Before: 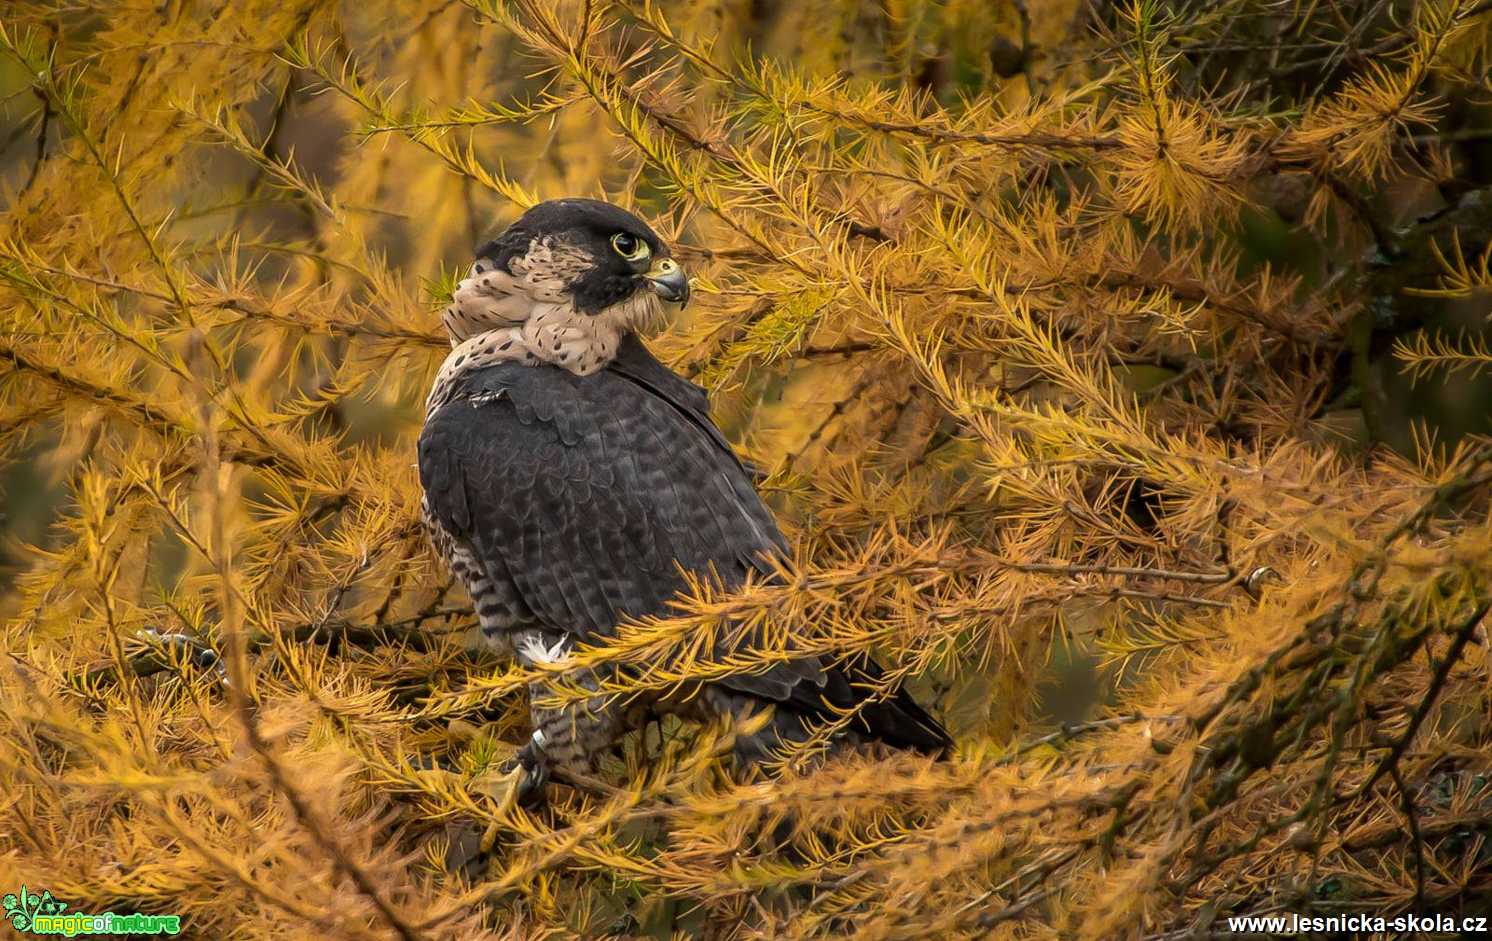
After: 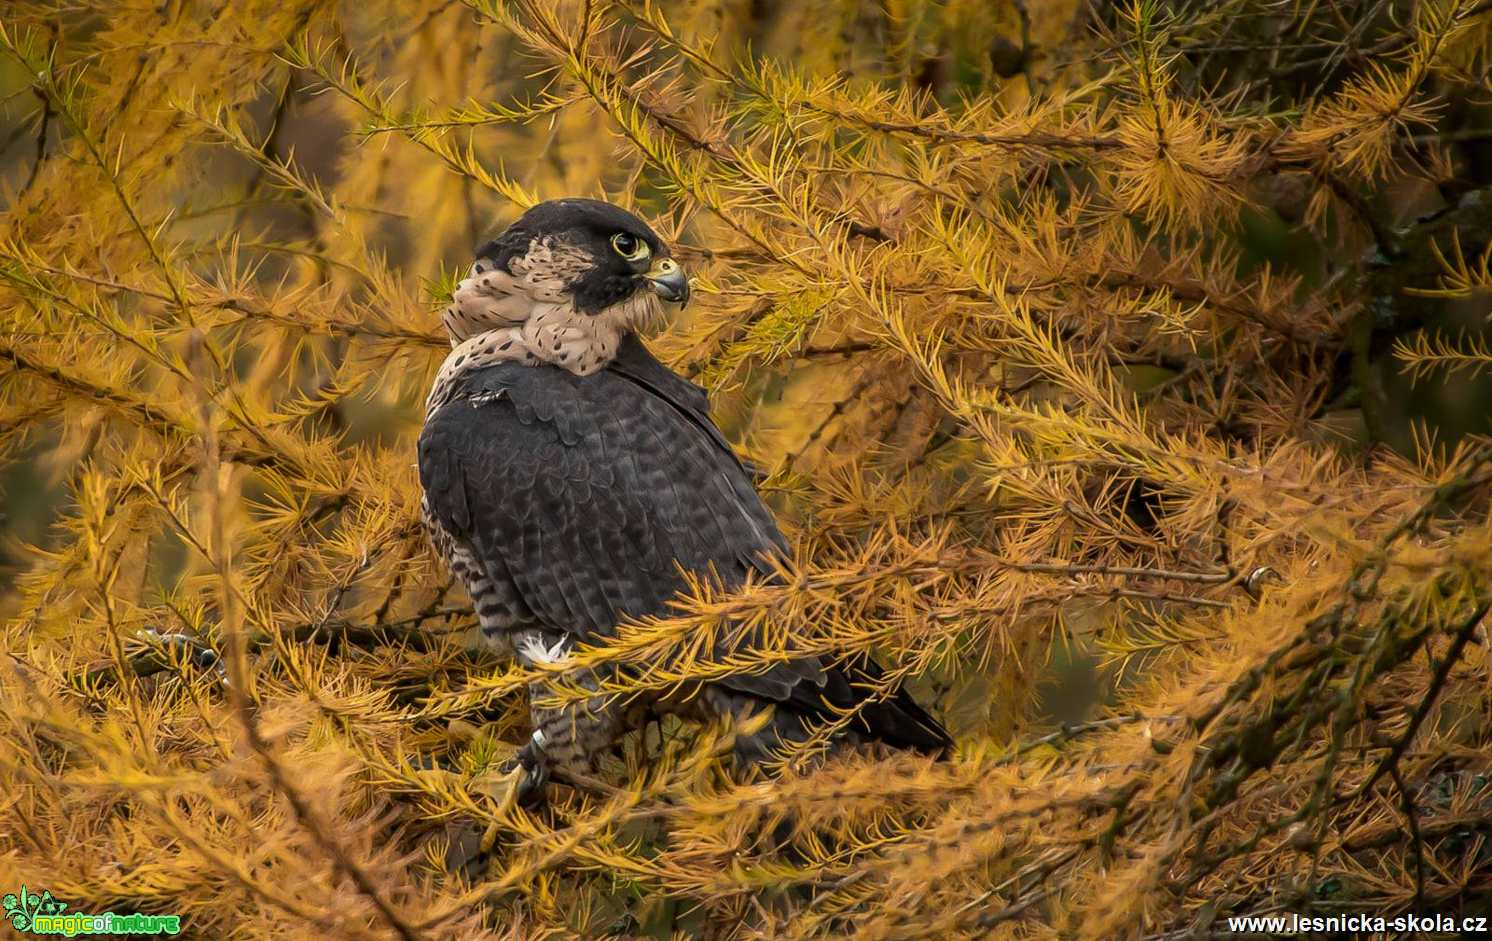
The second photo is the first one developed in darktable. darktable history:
exposure: exposure -0.11 EV, compensate highlight preservation false
